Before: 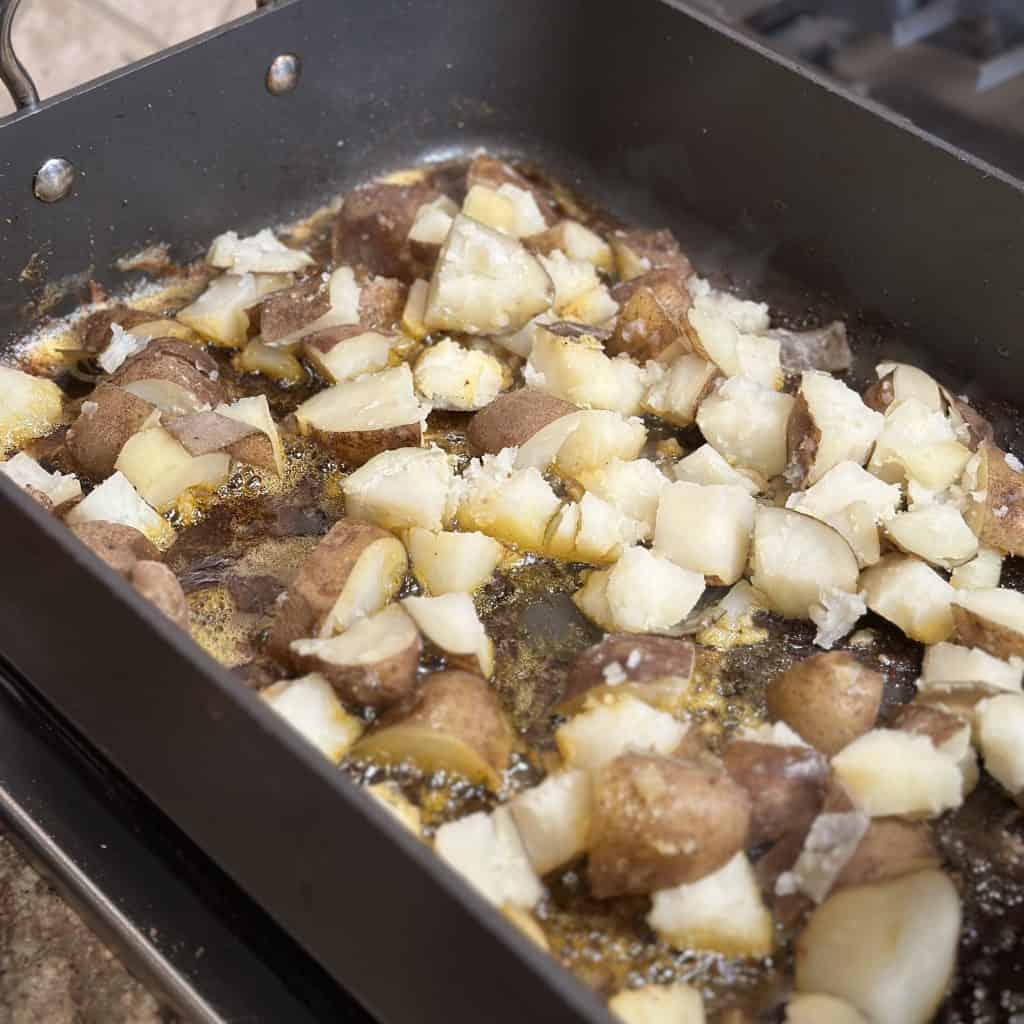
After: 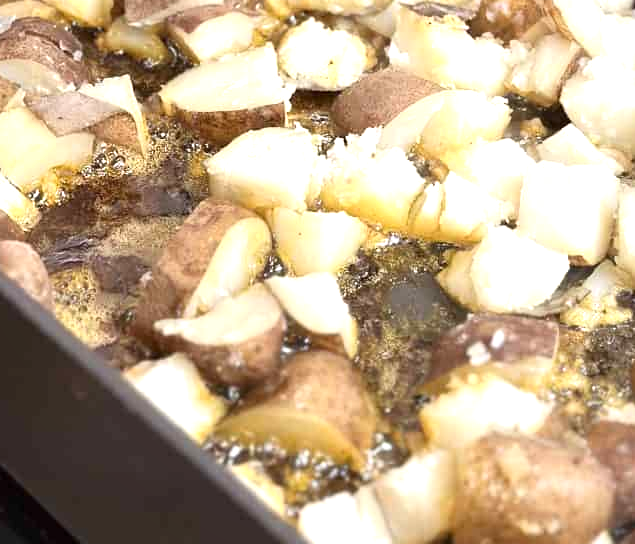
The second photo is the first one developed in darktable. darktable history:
crop: left 13.312%, top 31.28%, right 24.627%, bottom 15.582%
shadows and highlights: shadows -30, highlights 30
exposure: exposure 0.7 EV, compensate highlight preservation false
